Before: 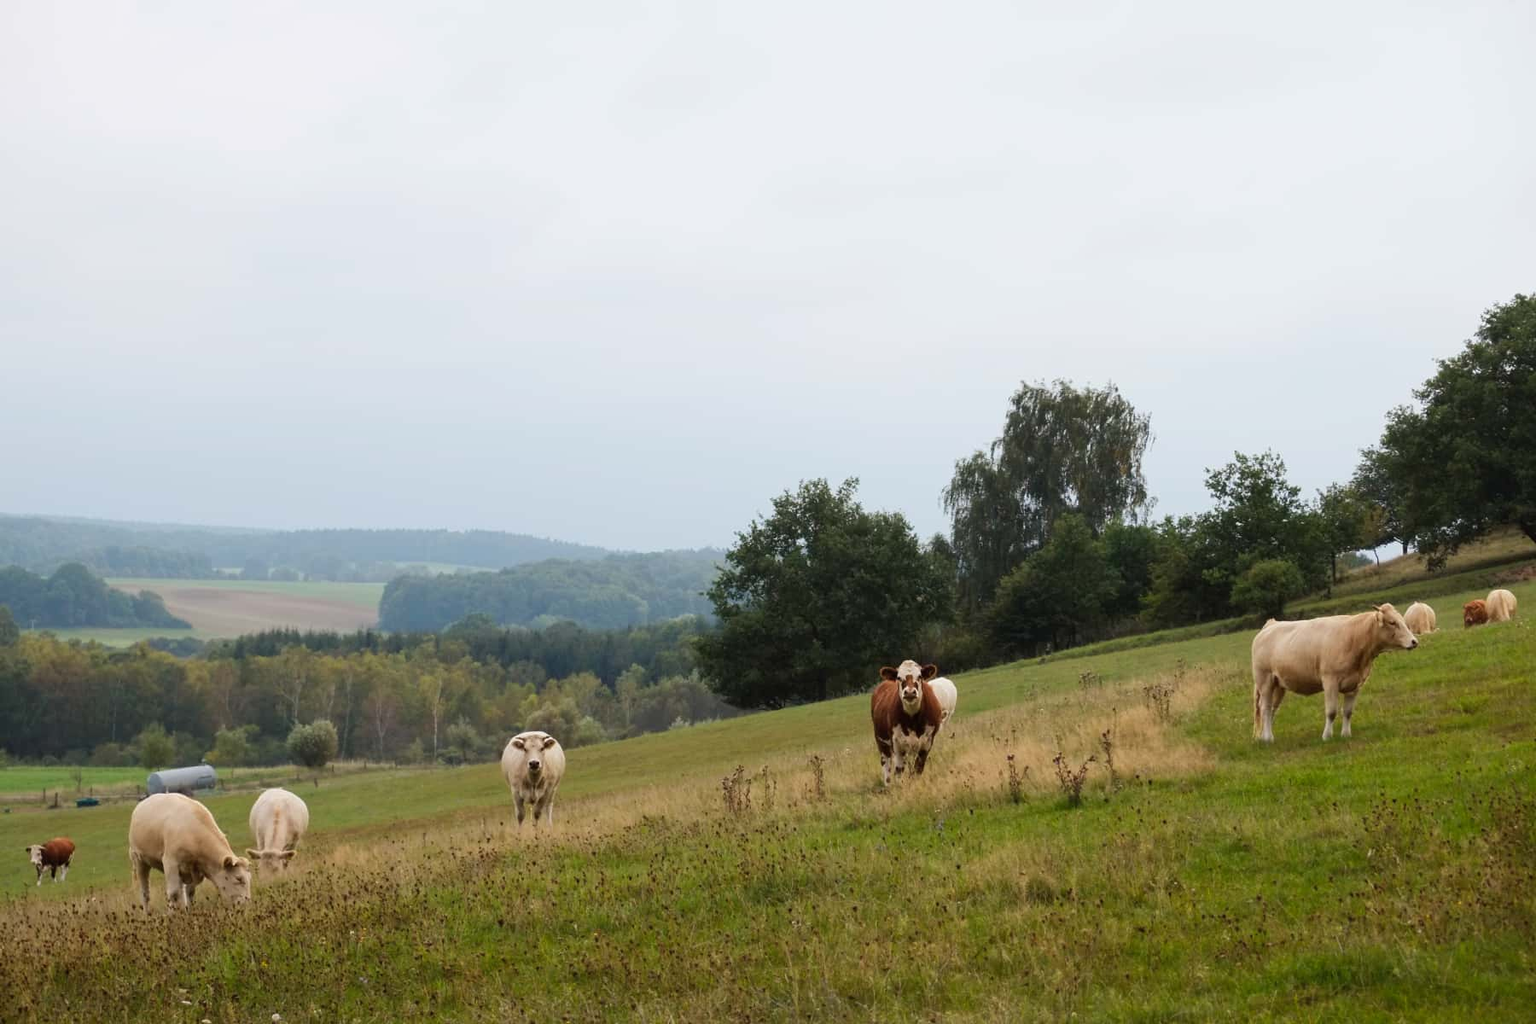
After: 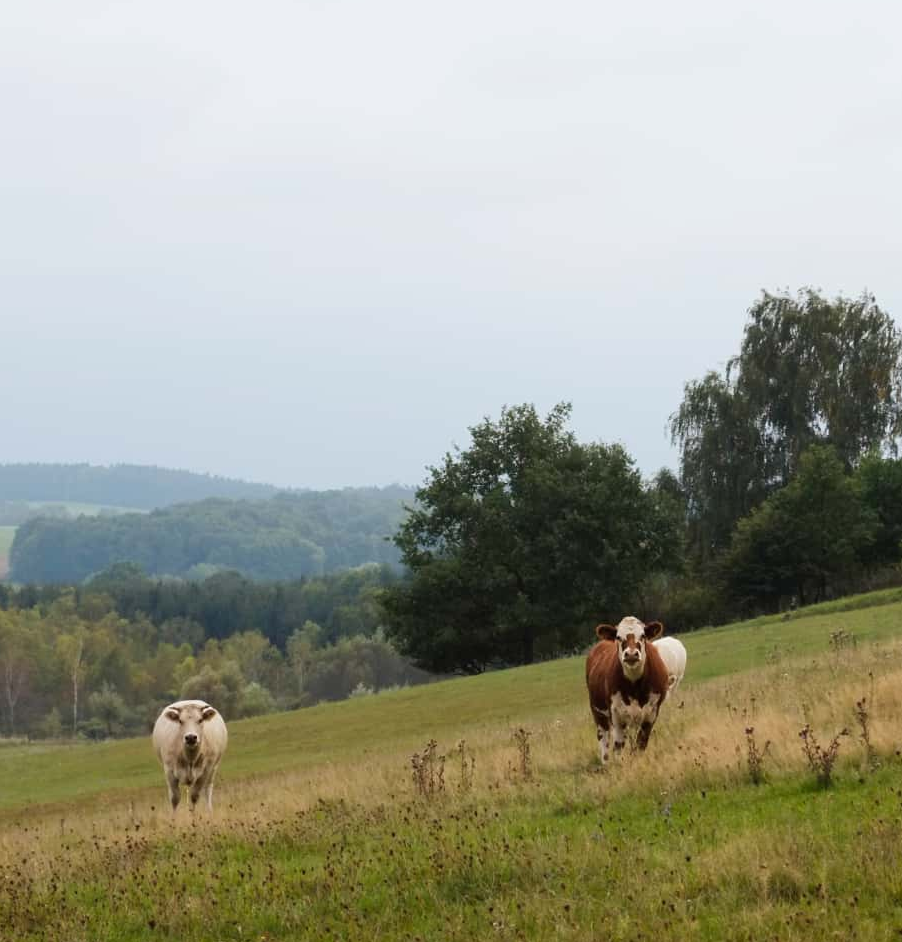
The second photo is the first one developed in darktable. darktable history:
crop and rotate: angle 0.011°, left 24.215%, top 13.153%, right 25.624%, bottom 8.292%
